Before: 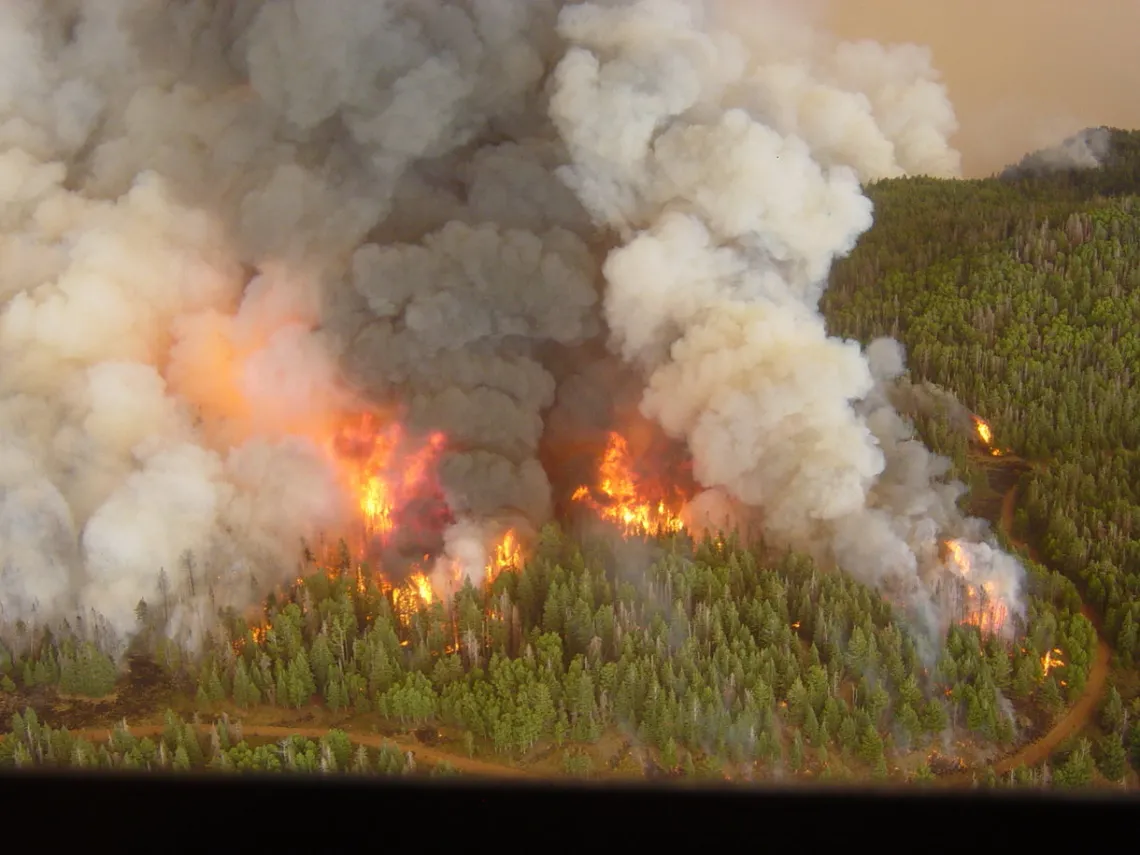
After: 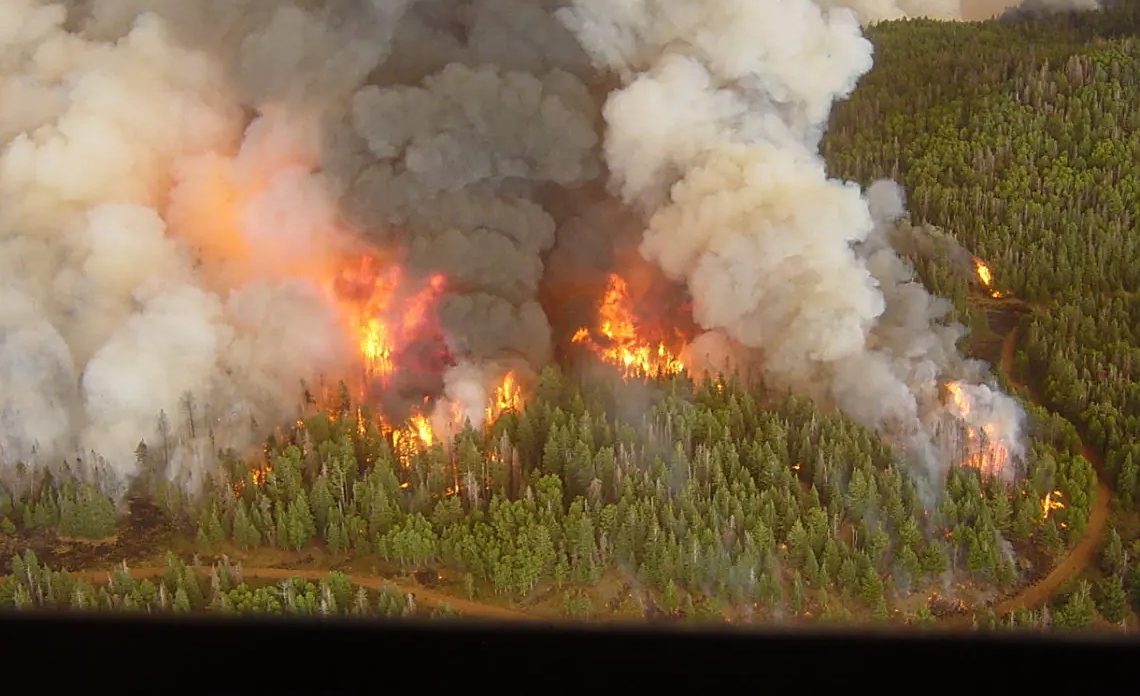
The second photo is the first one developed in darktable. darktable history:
crop and rotate: top 18.507%
sharpen: amount 0.6
